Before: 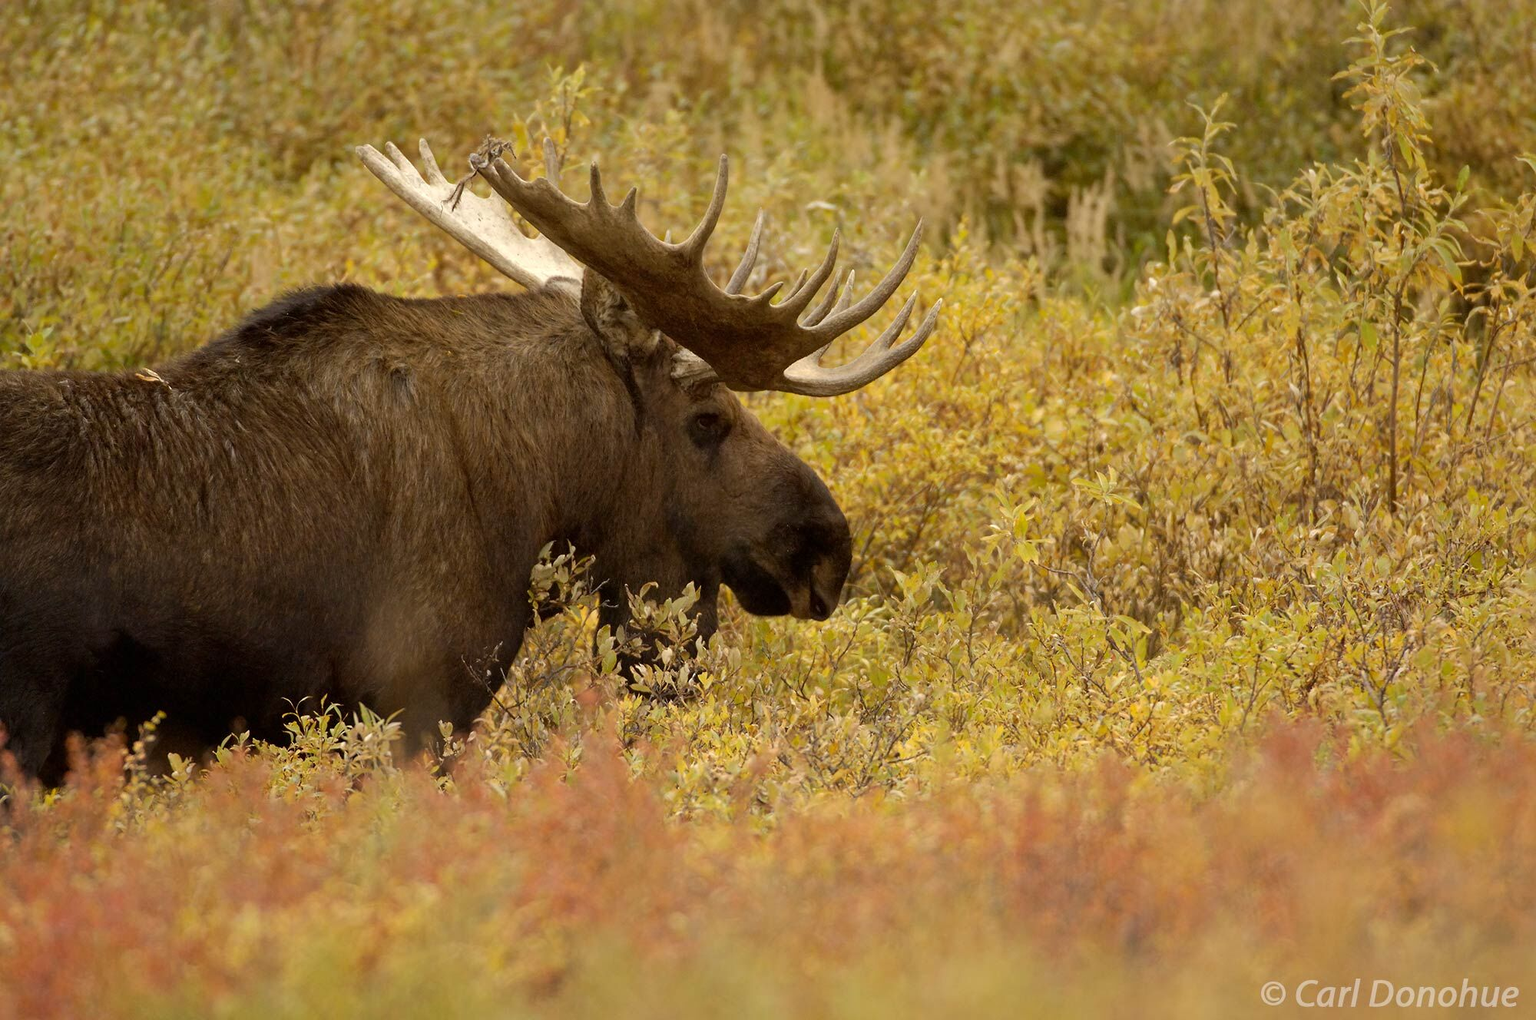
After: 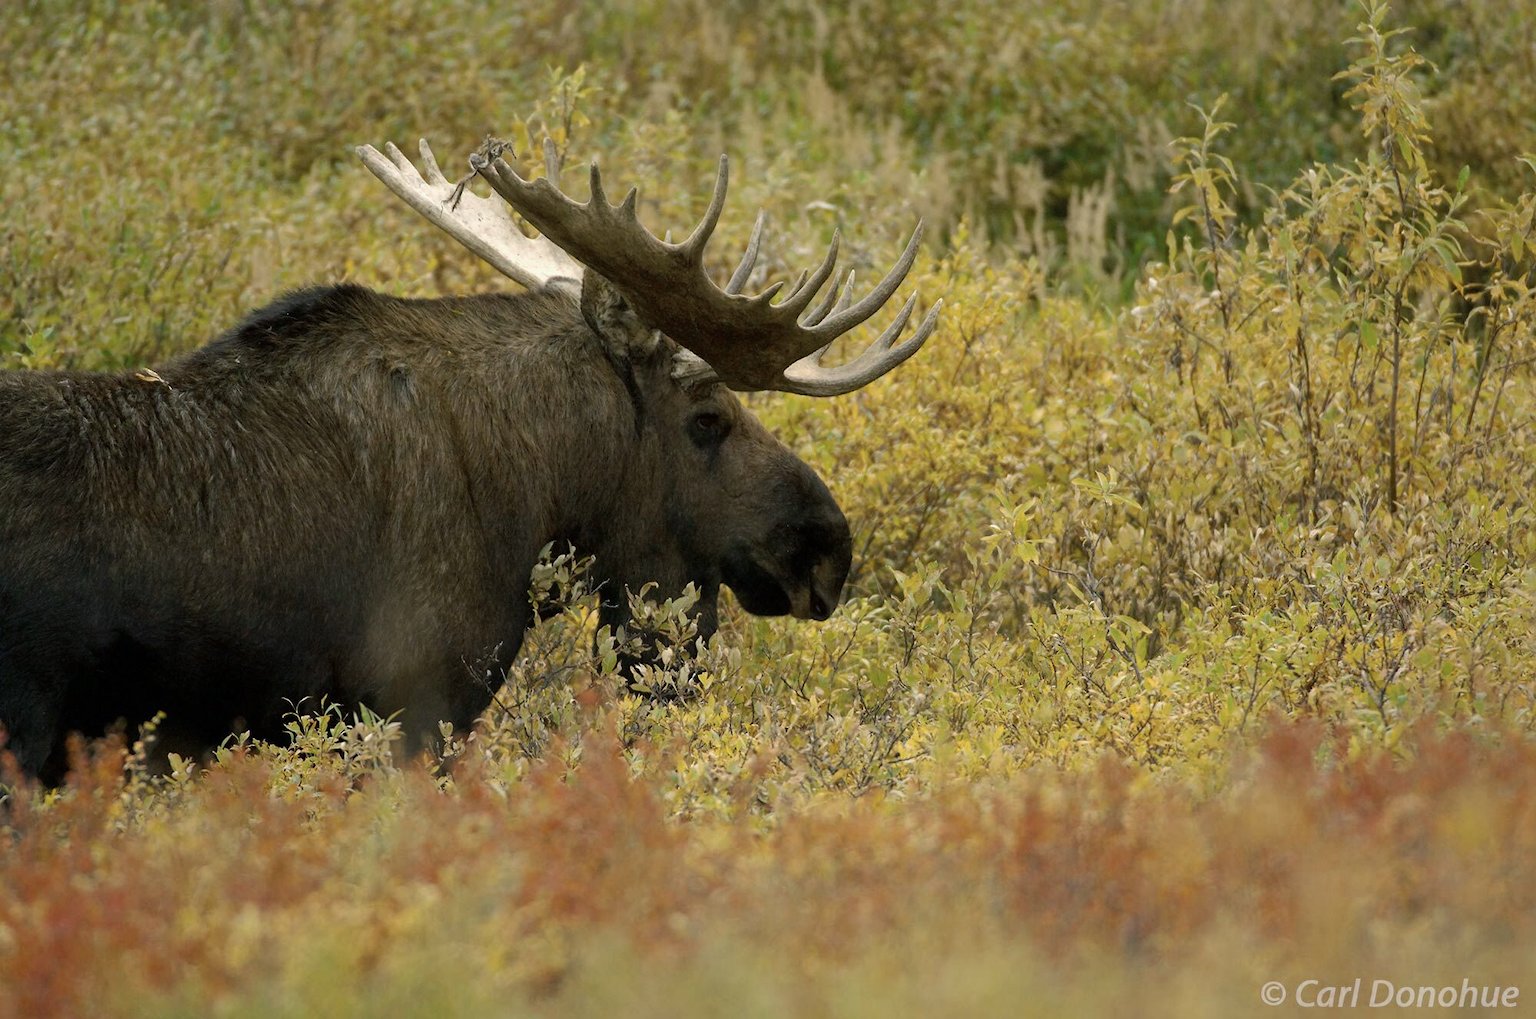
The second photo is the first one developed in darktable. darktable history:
color balance rgb: power › luminance -7.725%, power › chroma 2.259%, power › hue 223.71°, perceptual saturation grading › global saturation 19.594%, global vibrance 20%
color zones: curves: ch0 [(0, 0.5) (0.125, 0.4) (0.25, 0.5) (0.375, 0.4) (0.5, 0.4) (0.625, 0.6) (0.75, 0.6) (0.875, 0.5)]; ch1 [(0, 0.35) (0.125, 0.45) (0.25, 0.35) (0.375, 0.35) (0.5, 0.35) (0.625, 0.35) (0.75, 0.45) (0.875, 0.35)]; ch2 [(0, 0.6) (0.125, 0.5) (0.25, 0.5) (0.375, 0.6) (0.5, 0.6) (0.625, 0.5) (0.75, 0.5) (0.875, 0.5)]
